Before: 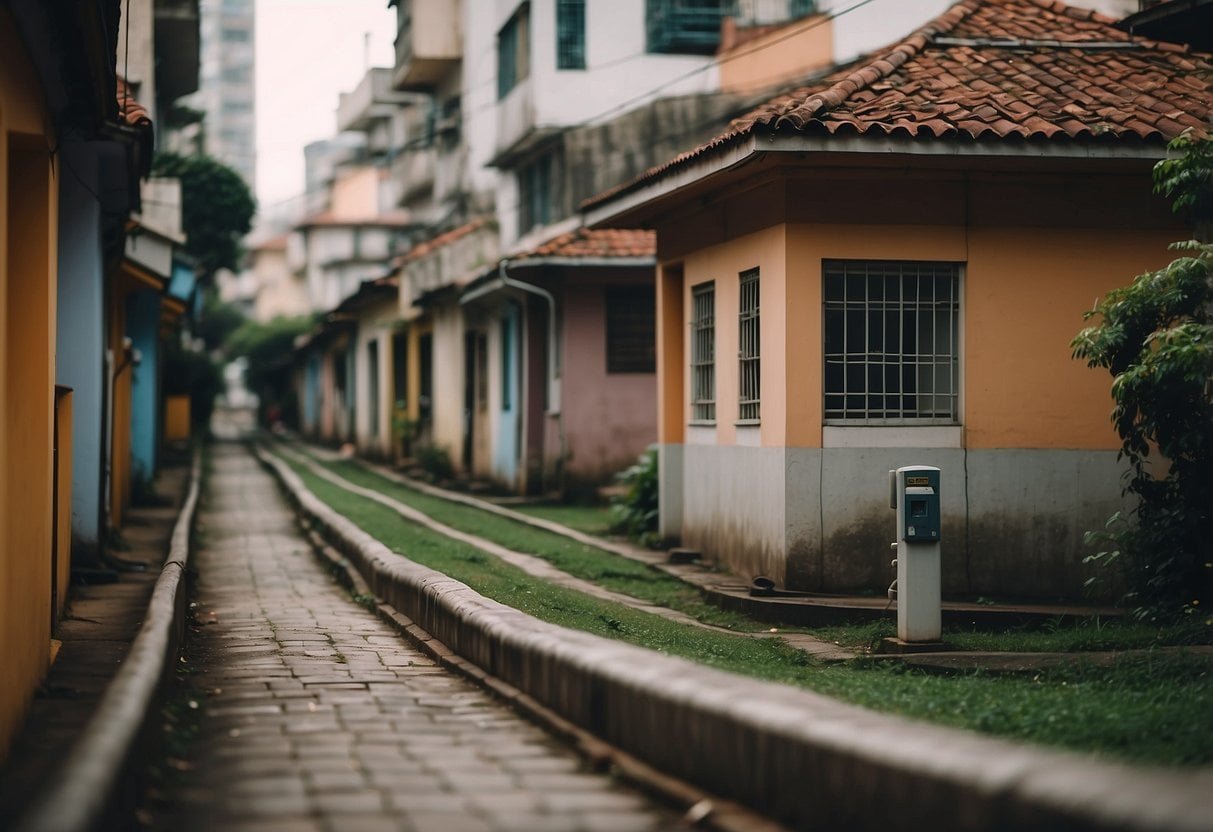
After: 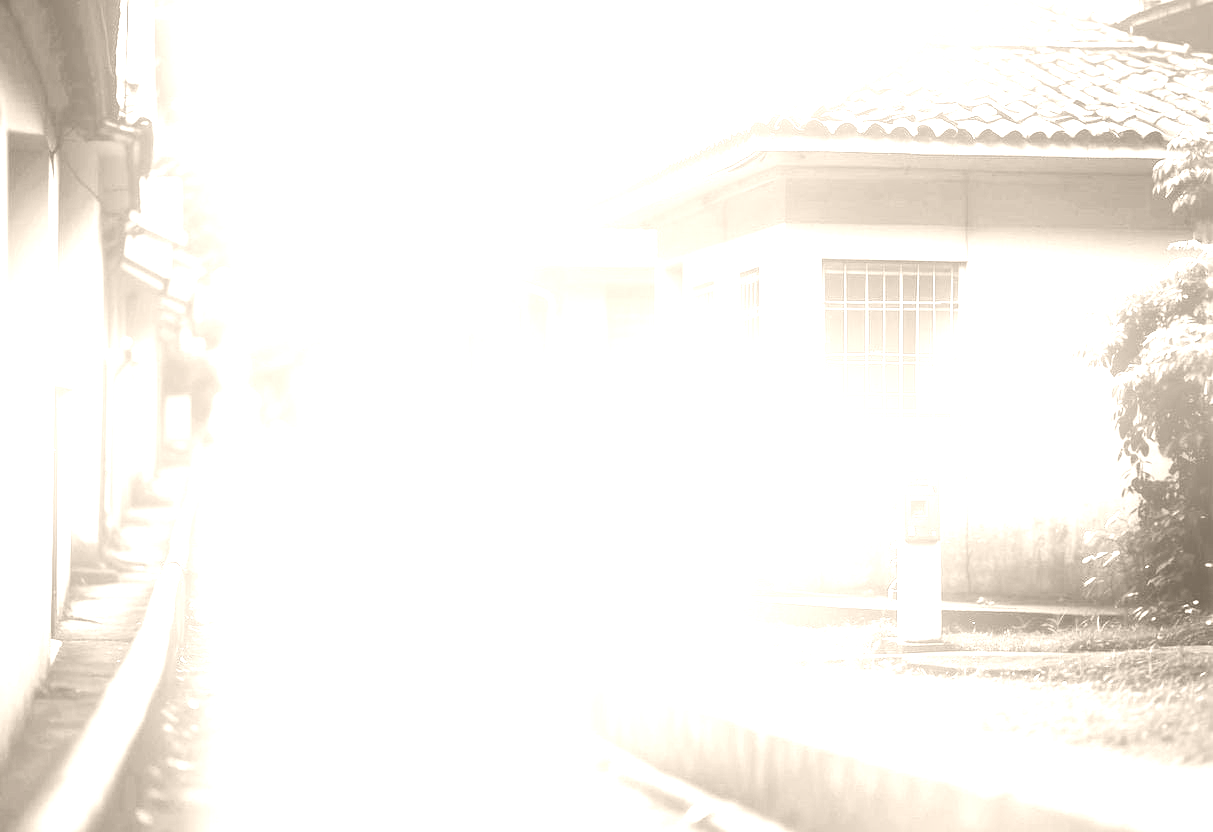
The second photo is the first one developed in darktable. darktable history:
bloom: threshold 82.5%, strength 16.25%
exposure: black level correction 0, exposure 1.2 EV, compensate exposure bias true, compensate highlight preservation false
white balance: red 0.967, blue 1.049
base curve: curves: ch0 [(0, 0) (0.012, 0.01) (0.073, 0.168) (0.31, 0.711) (0.645, 0.957) (1, 1)], preserve colors none
levels: levels [0, 0.43, 0.859]
colorize: hue 34.49°, saturation 35.33%, source mix 100%, version 1
color zones: curves: ch0 [(0, 0.5) (0.143, 0.5) (0.286, 0.5) (0.429, 0.504) (0.571, 0.5) (0.714, 0.509) (0.857, 0.5) (1, 0.5)]; ch1 [(0, 0.425) (0.143, 0.425) (0.286, 0.375) (0.429, 0.405) (0.571, 0.5) (0.714, 0.47) (0.857, 0.425) (1, 0.435)]; ch2 [(0, 0.5) (0.143, 0.5) (0.286, 0.5) (0.429, 0.517) (0.571, 0.5) (0.714, 0.51) (0.857, 0.5) (1, 0.5)]
